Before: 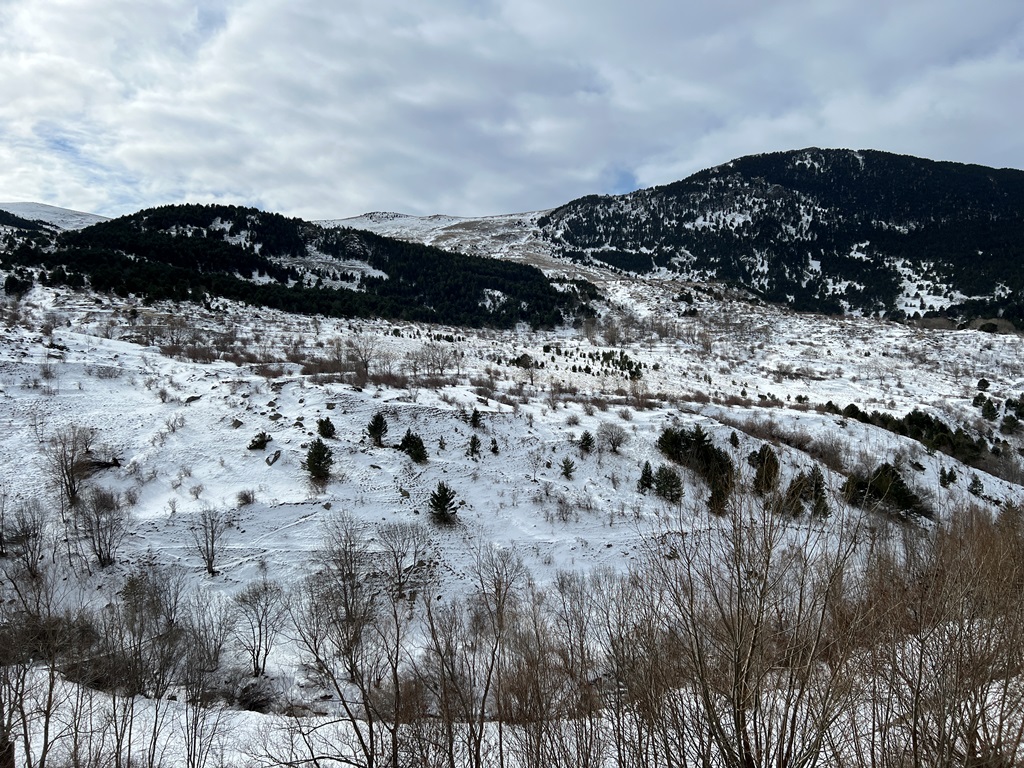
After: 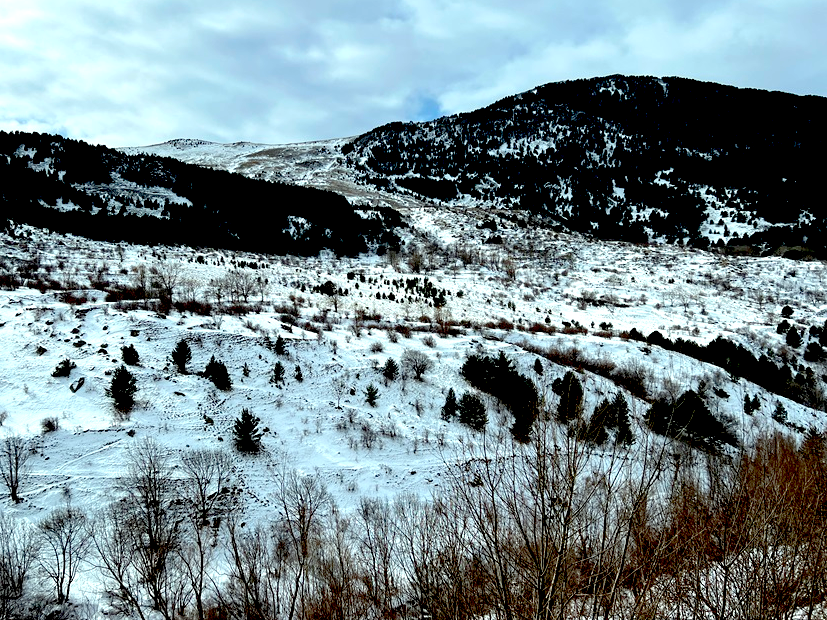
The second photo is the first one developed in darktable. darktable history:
crop: left 19.159%, top 9.58%, bottom 9.58%
exposure: black level correction 0.04, exposure 0.5 EV, compensate highlight preservation false
color correction: highlights a* -6.69, highlights b* 0.49
